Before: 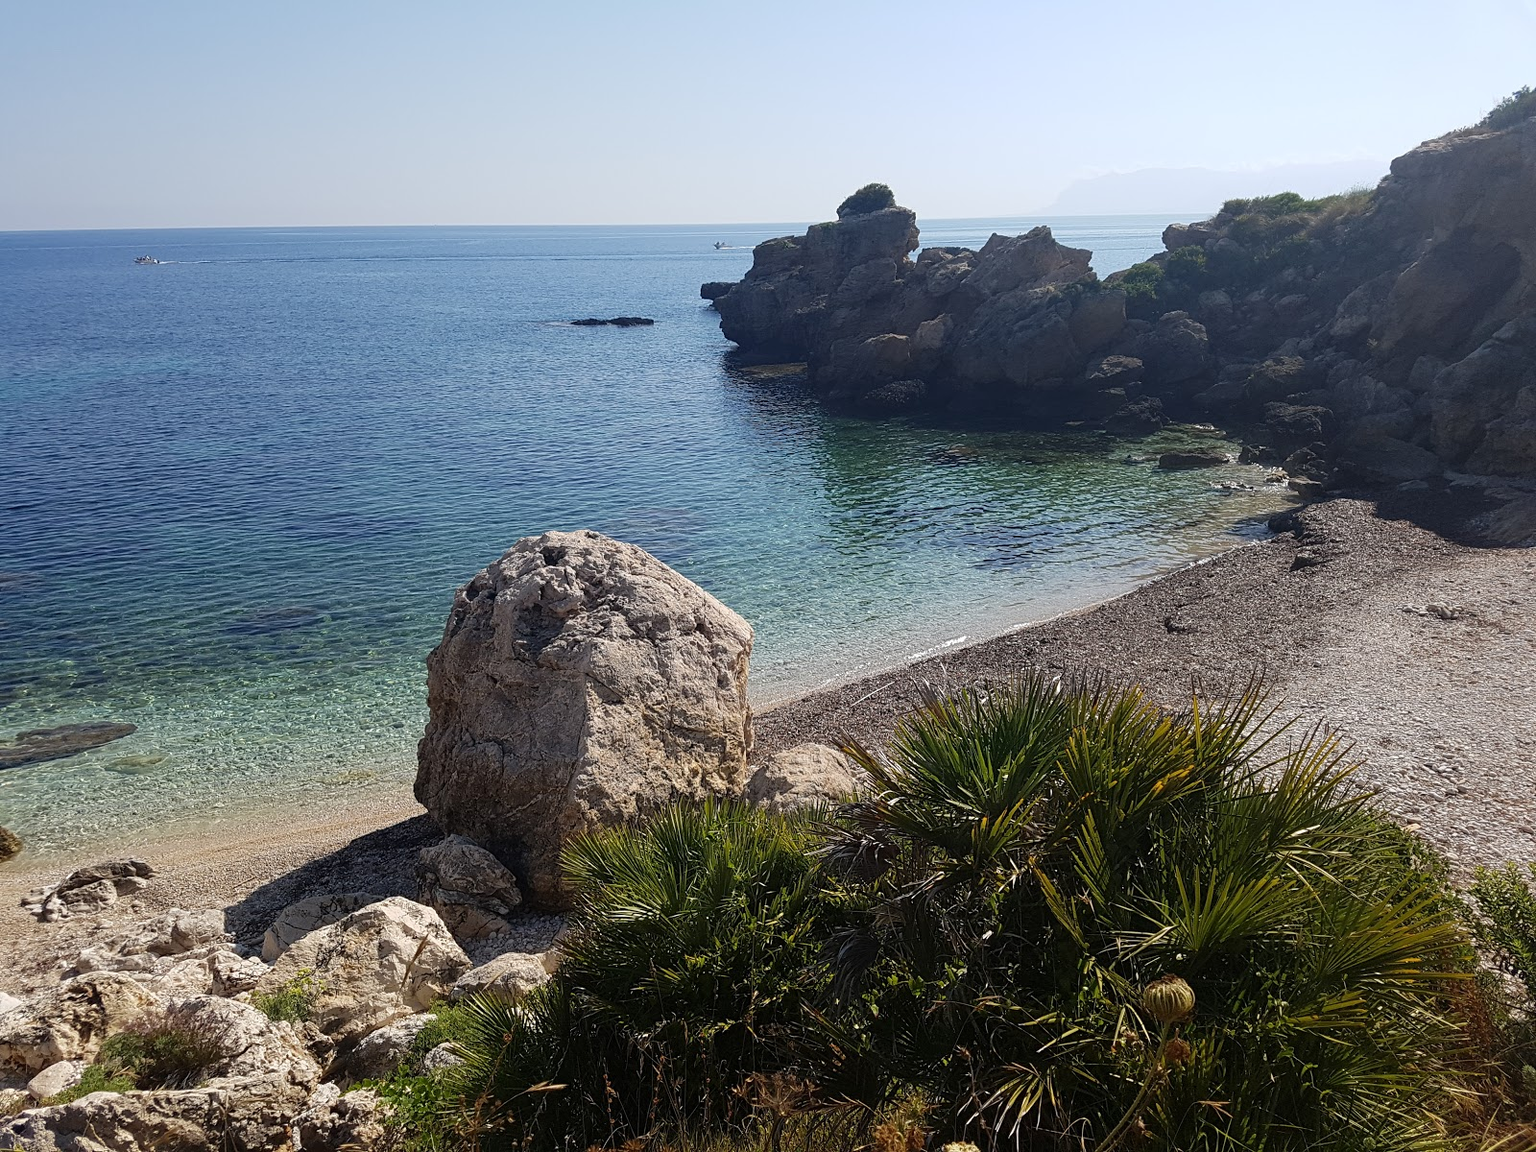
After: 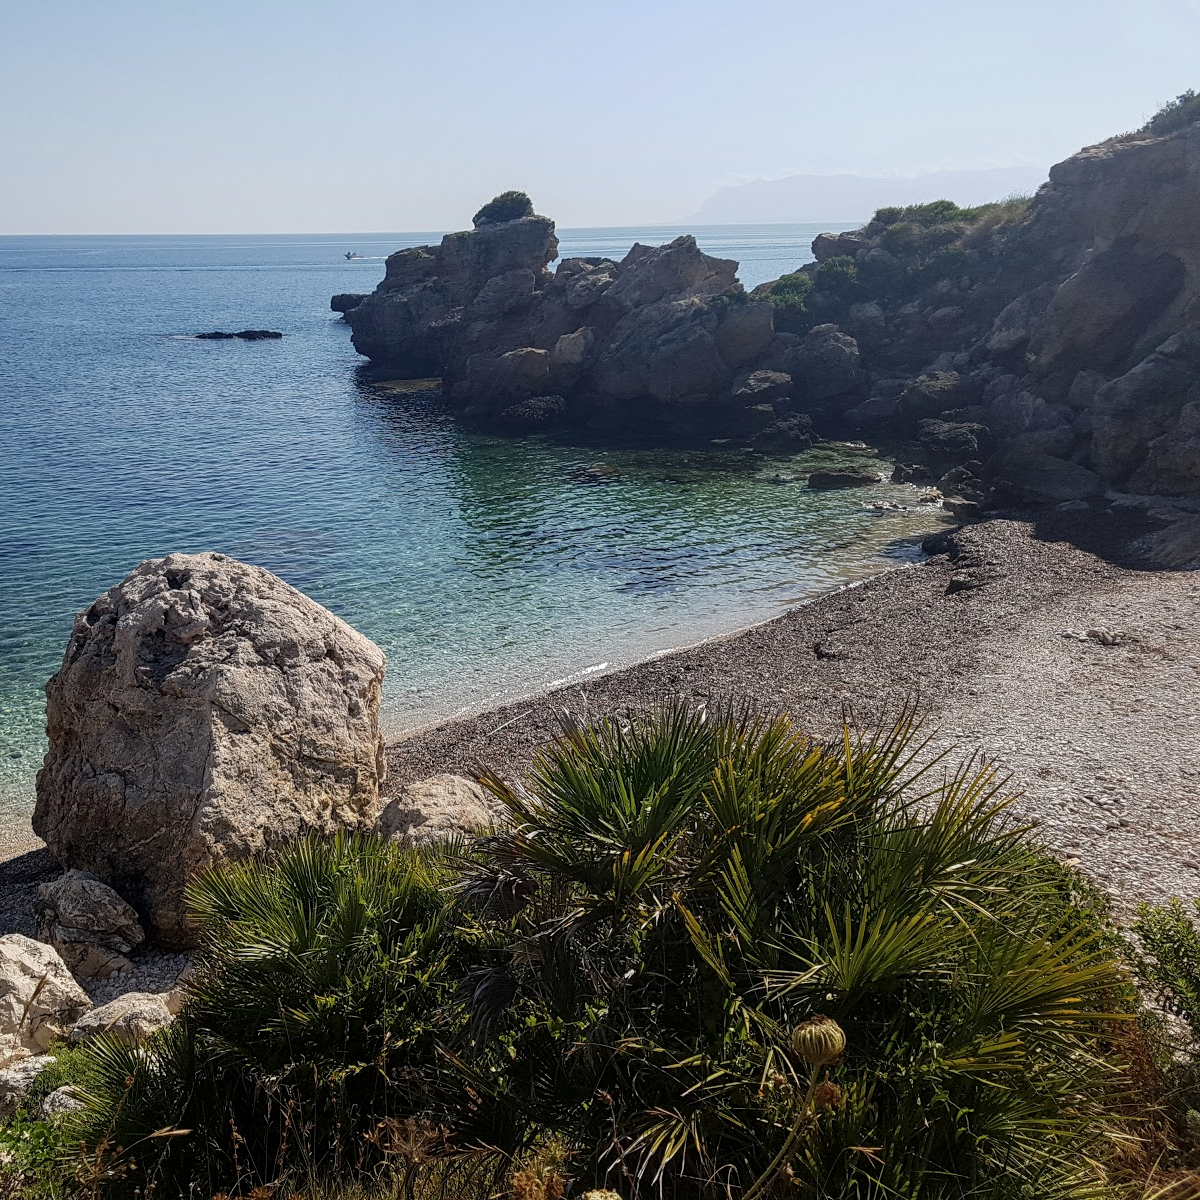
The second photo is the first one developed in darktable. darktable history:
exposure: exposure -0.153 EV, compensate highlight preservation false
crop and rotate: left 24.986%
local contrast: on, module defaults
